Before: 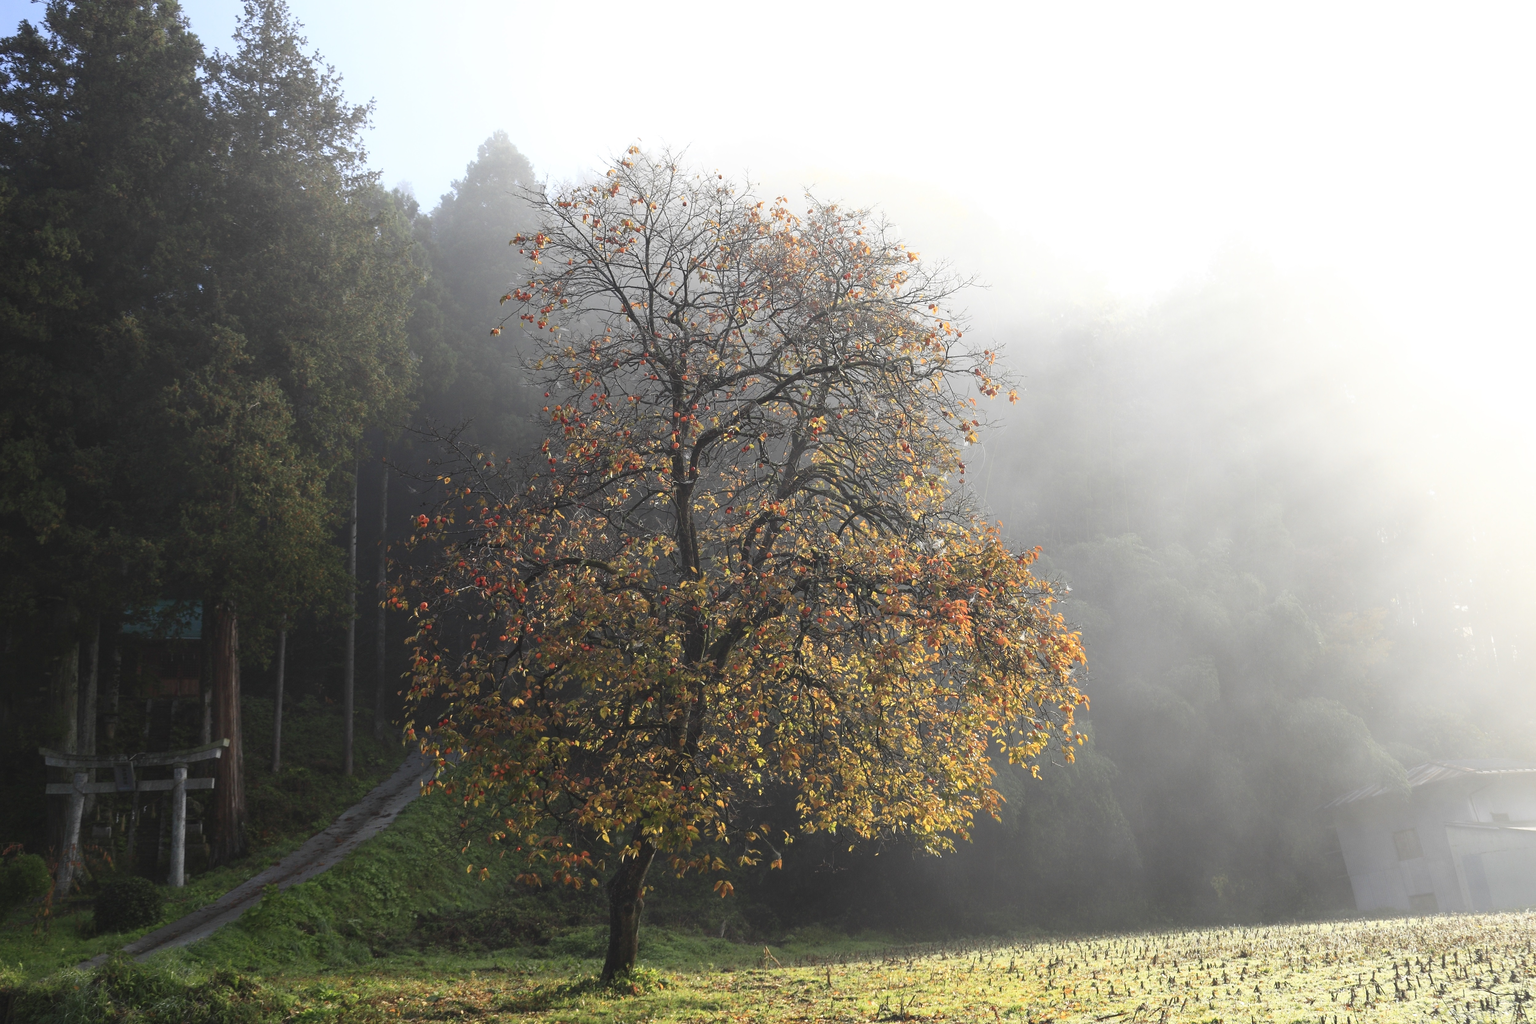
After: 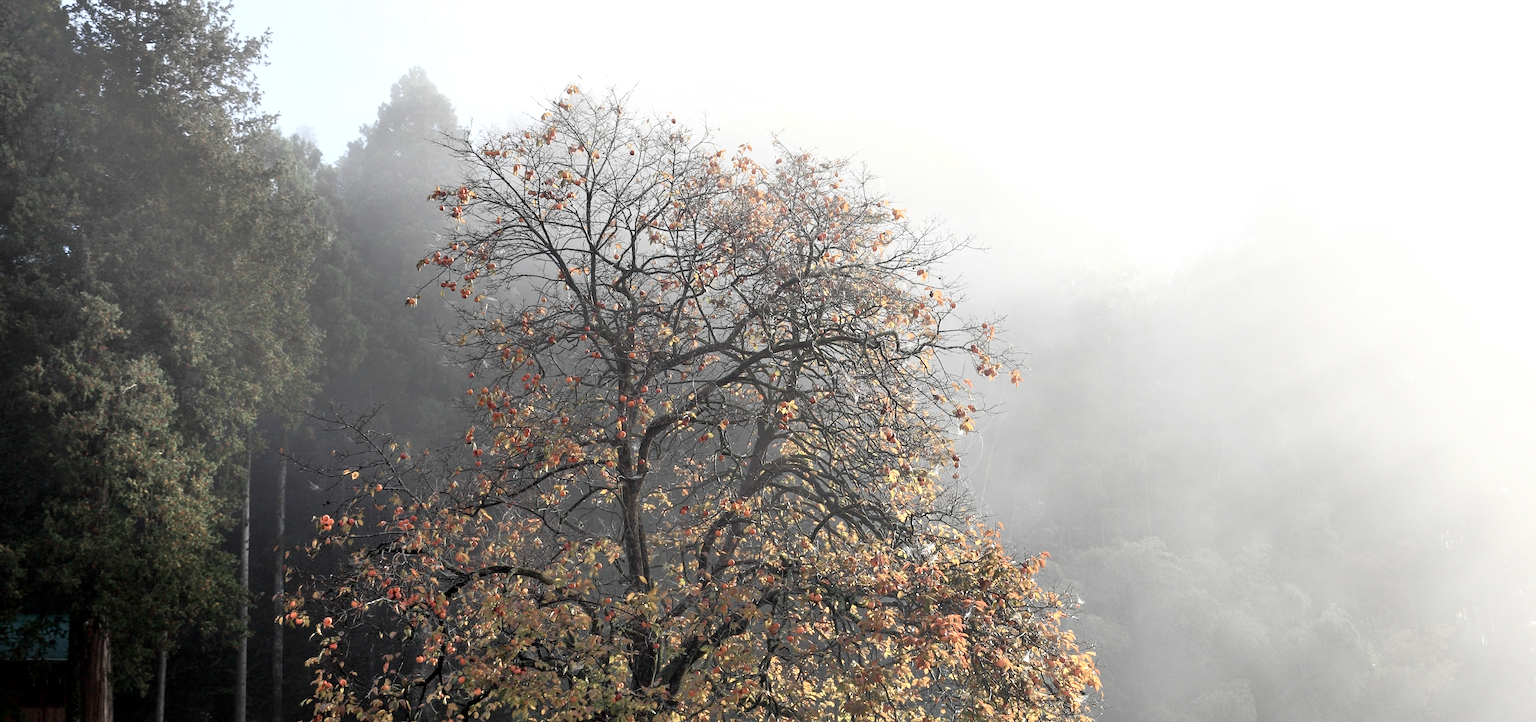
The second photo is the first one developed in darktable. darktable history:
exposure: black level correction 0.01, exposure 0.014 EV, compensate highlight preservation false
crop and rotate: left 9.345%, top 7.22%, right 4.982%, bottom 32.331%
contrast equalizer: octaves 7, y [[0.528 ×6], [0.514 ×6], [0.362 ×6], [0 ×6], [0 ×6]]
contrast brightness saturation: contrast 0.1, saturation -0.36
tone equalizer: -8 EV -0.528 EV, -7 EV -0.319 EV, -6 EV -0.083 EV, -5 EV 0.413 EV, -4 EV 0.985 EV, -3 EV 0.791 EV, -2 EV -0.01 EV, -1 EV 0.14 EV, +0 EV -0.012 EV, smoothing 1
